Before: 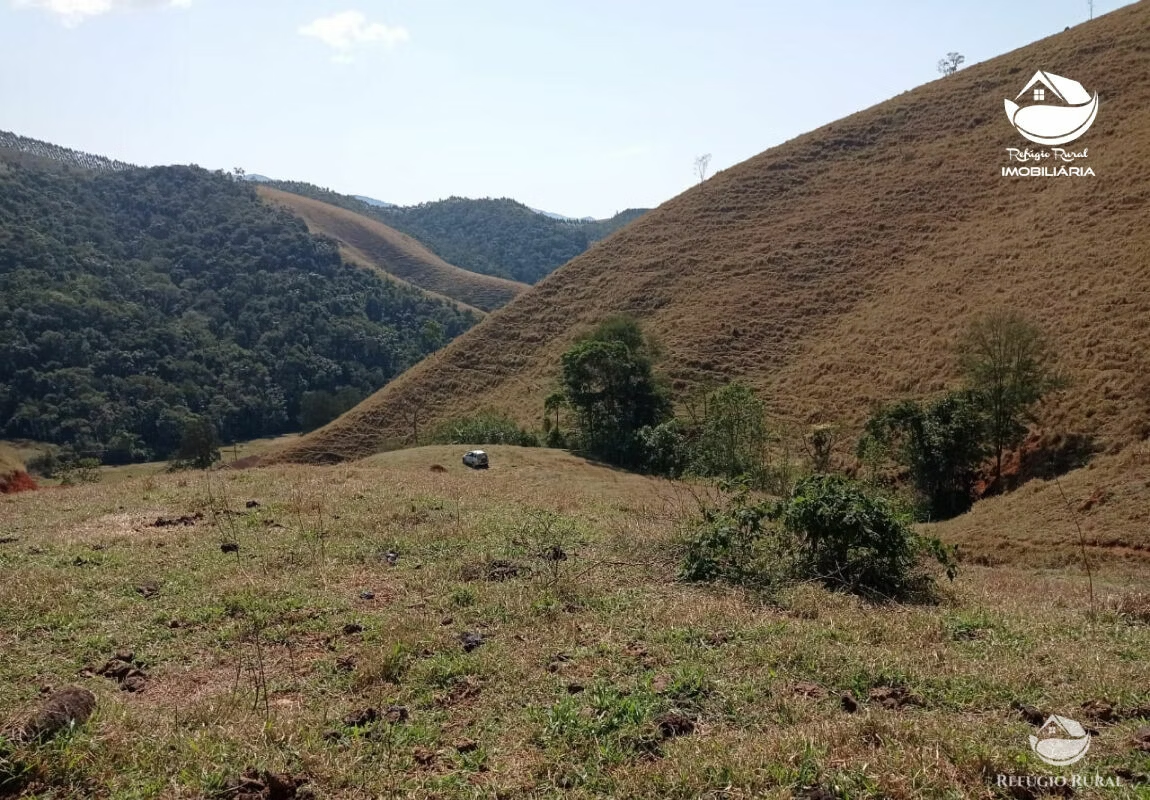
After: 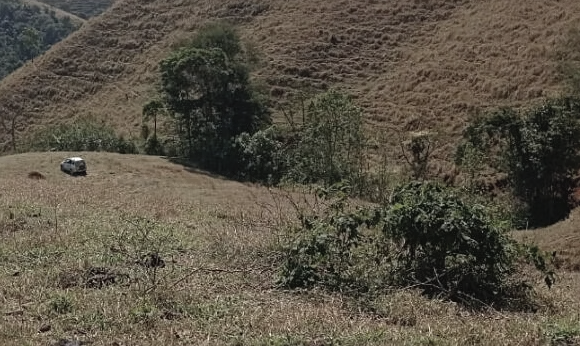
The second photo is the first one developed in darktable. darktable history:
crop: left 34.983%, top 36.721%, right 14.561%, bottom 19.973%
contrast brightness saturation: contrast -0.063, saturation -0.405
sharpen: amount 0.21
